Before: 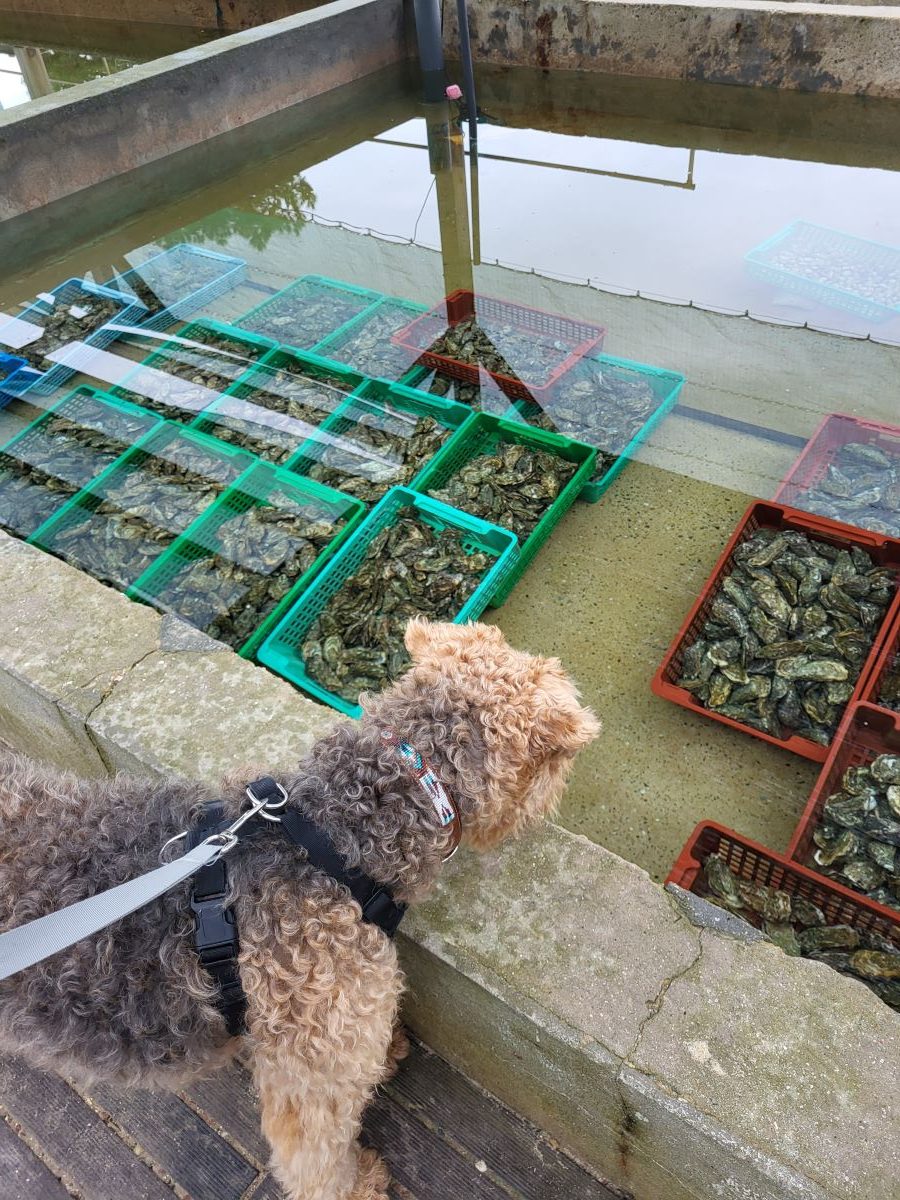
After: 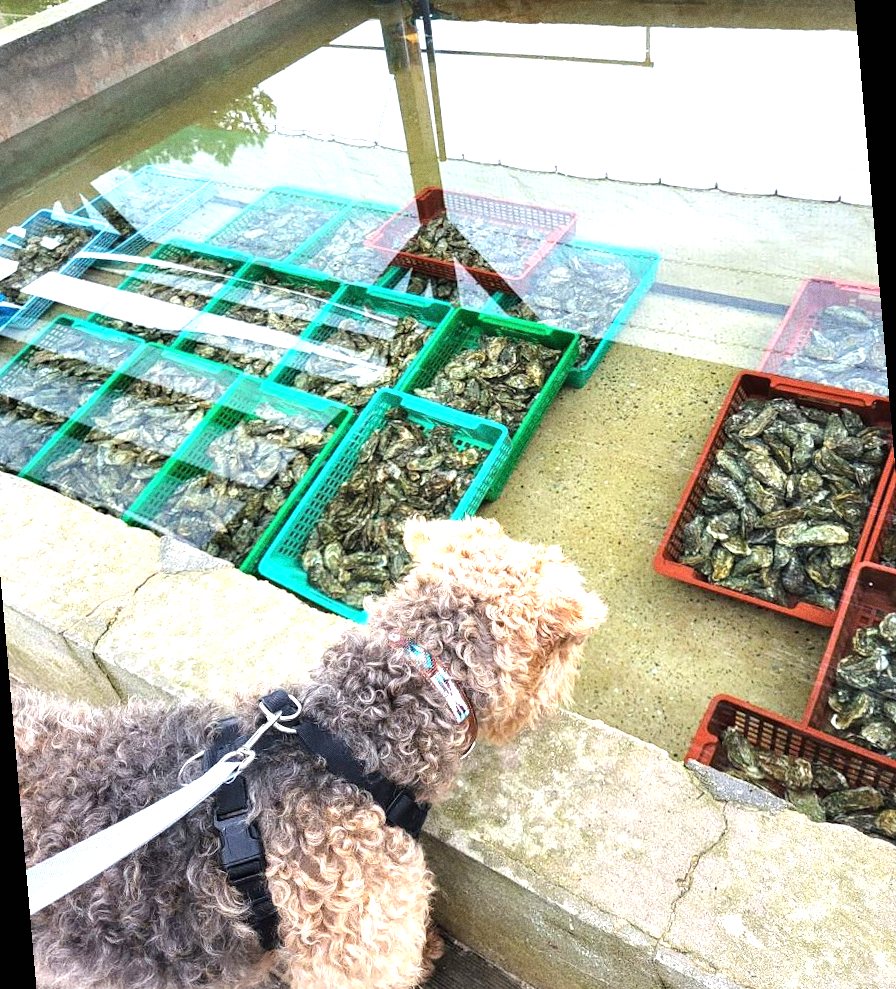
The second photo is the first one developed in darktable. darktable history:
crop and rotate: left 0.614%, top 0.179%, bottom 0.309%
tone equalizer: -8 EV -0.417 EV, -7 EV -0.389 EV, -6 EV -0.333 EV, -5 EV -0.222 EV, -3 EV 0.222 EV, -2 EV 0.333 EV, -1 EV 0.389 EV, +0 EV 0.417 EV, edges refinement/feathering 500, mask exposure compensation -1.57 EV, preserve details no
rotate and perspective: rotation -5°, crop left 0.05, crop right 0.952, crop top 0.11, crop bottom 0.89
grain: coarseness 22.88 ISO
exposure: black level correction 0, exposure 0.9 EV, compensate highlight preservation false
